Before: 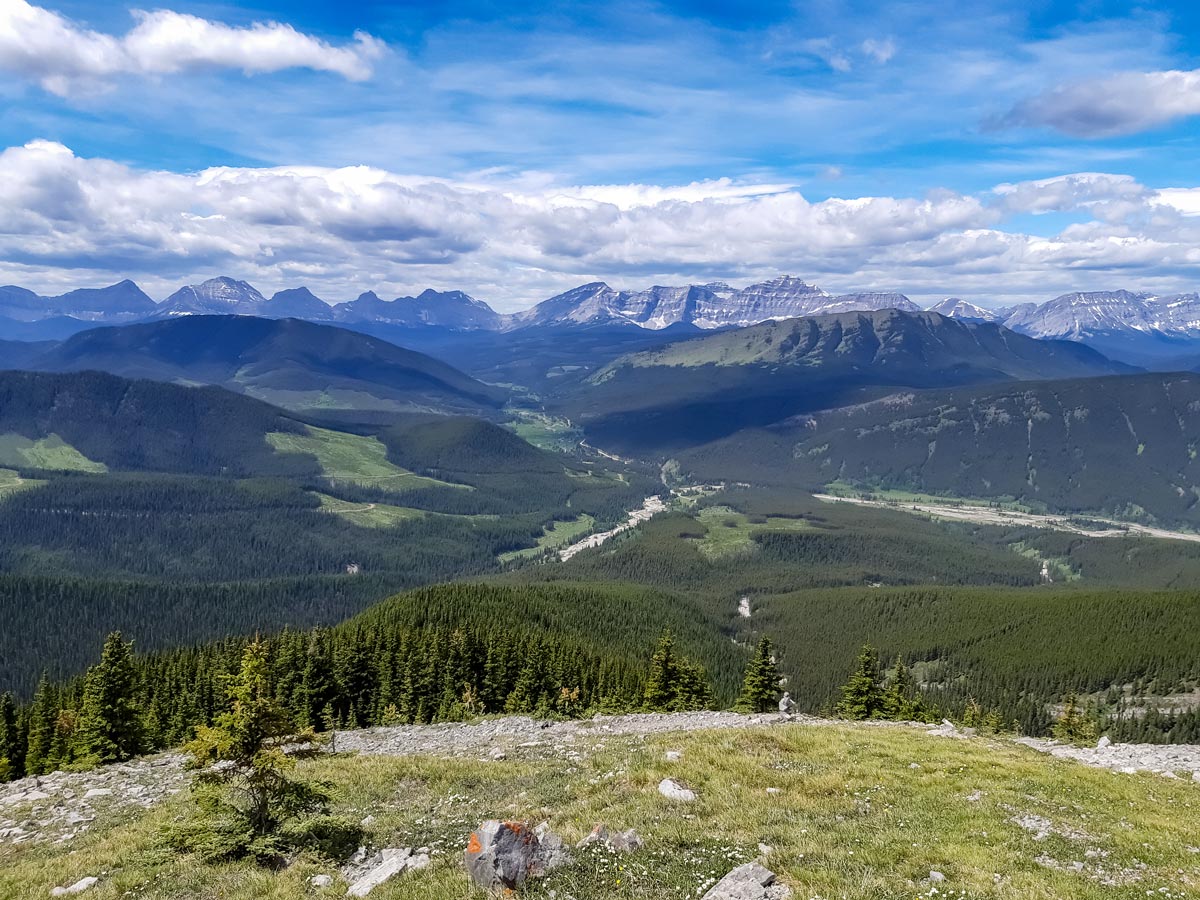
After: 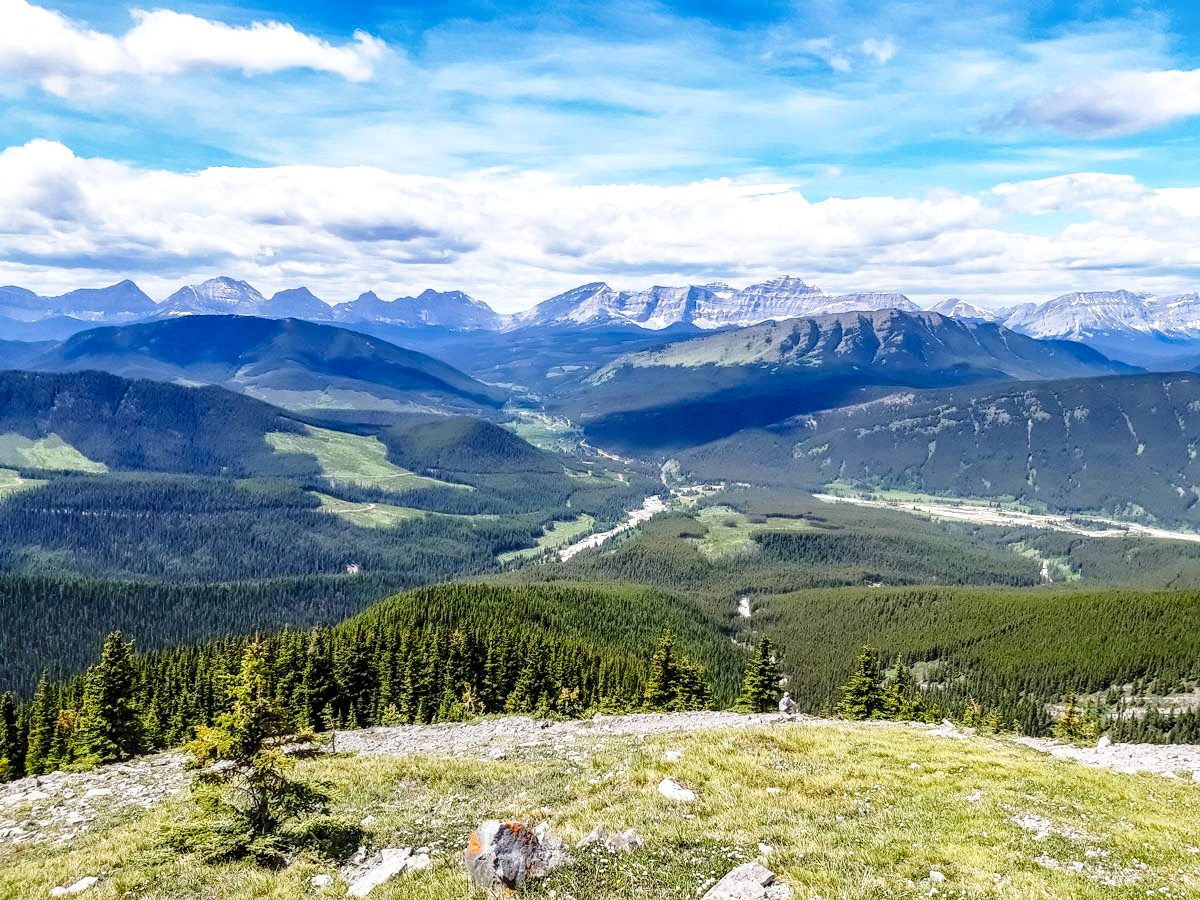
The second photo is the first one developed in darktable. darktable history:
base curve: curves: ch0 [(0, 0) (0.028, 0.03) (0.121, 0.232) (0.46, 0.748) (0.859, 0.968) (1, 1)], preserve colors none
local contrast: detail 130%
